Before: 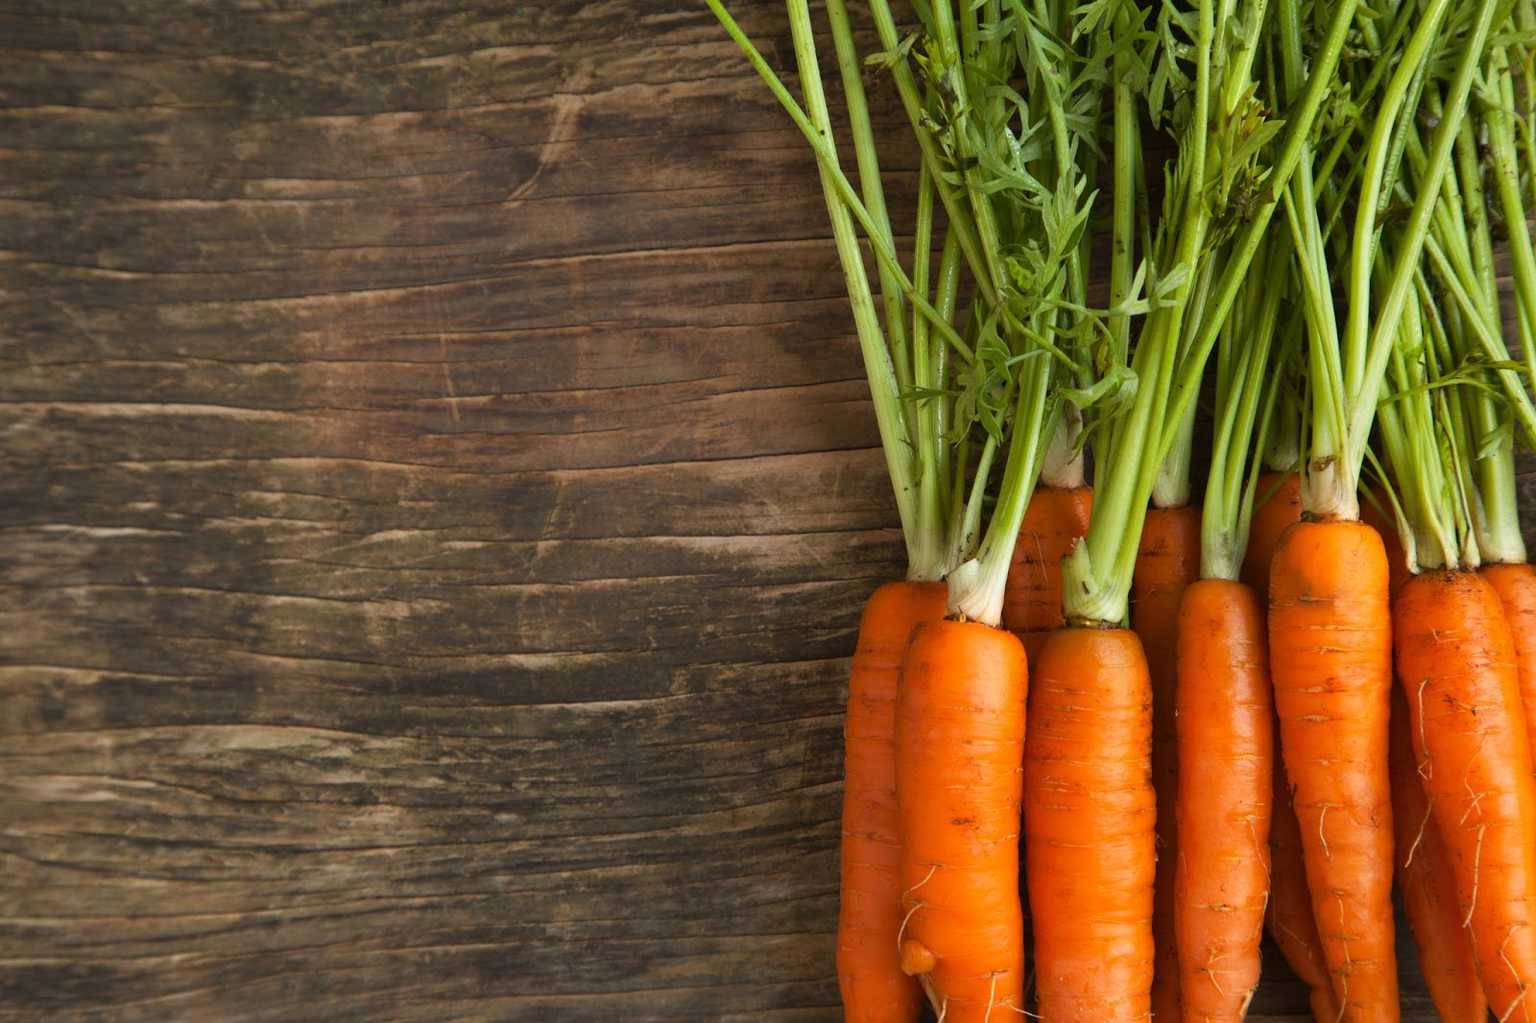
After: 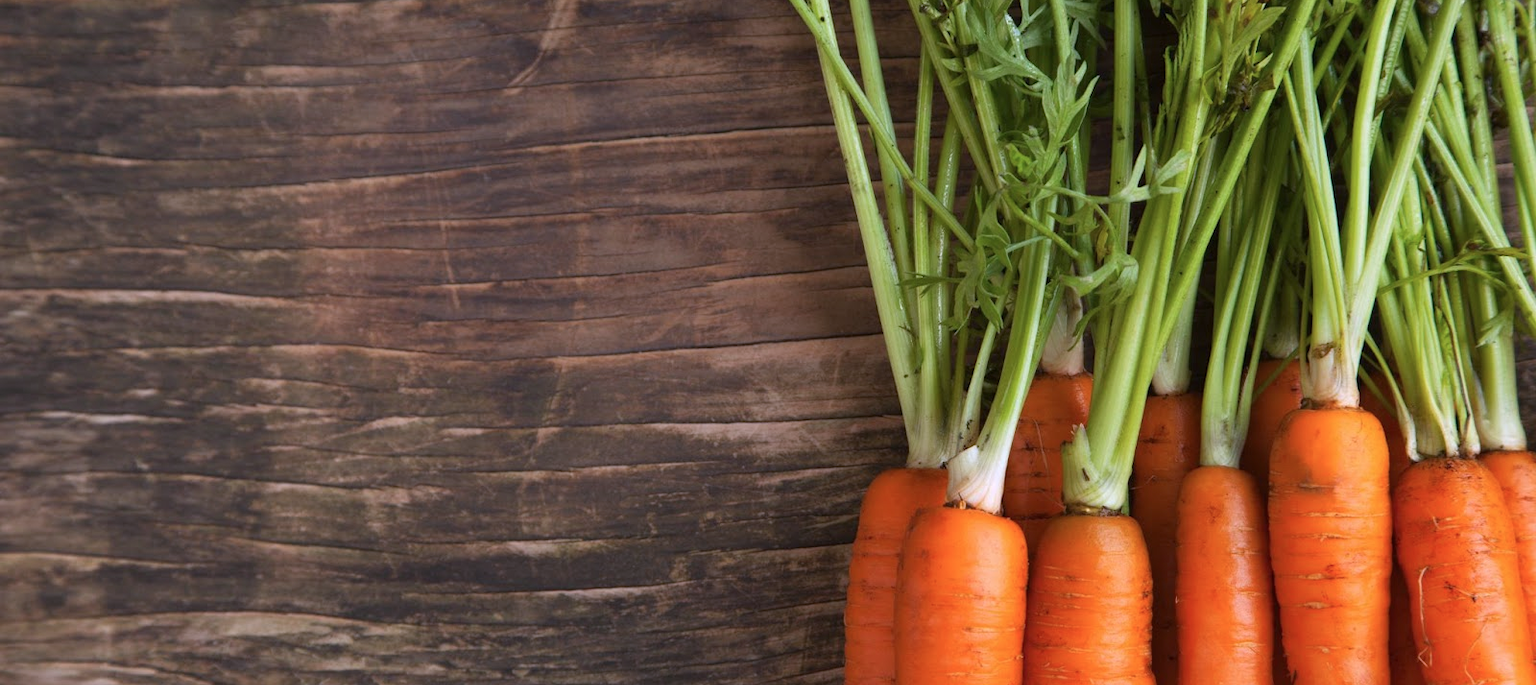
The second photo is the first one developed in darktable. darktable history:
crop: top 11.139%, bottom 21.876%
color calibration: illuminant custom, x 0.367, y 0.392, temperature 4431.74 K
